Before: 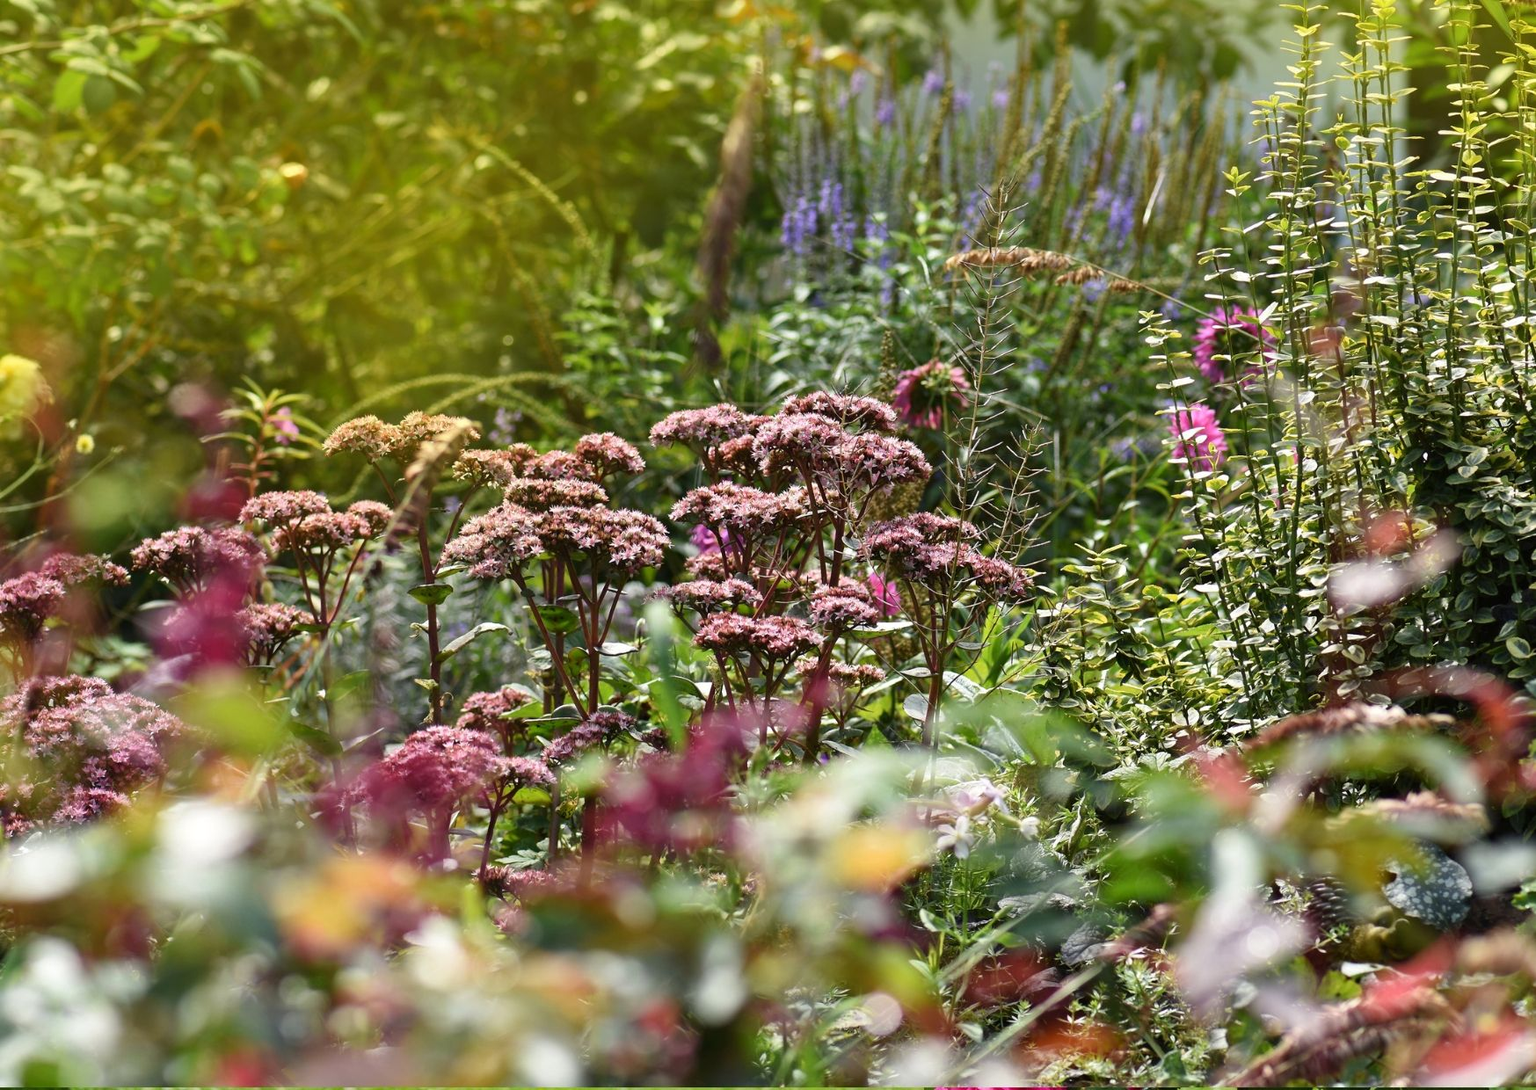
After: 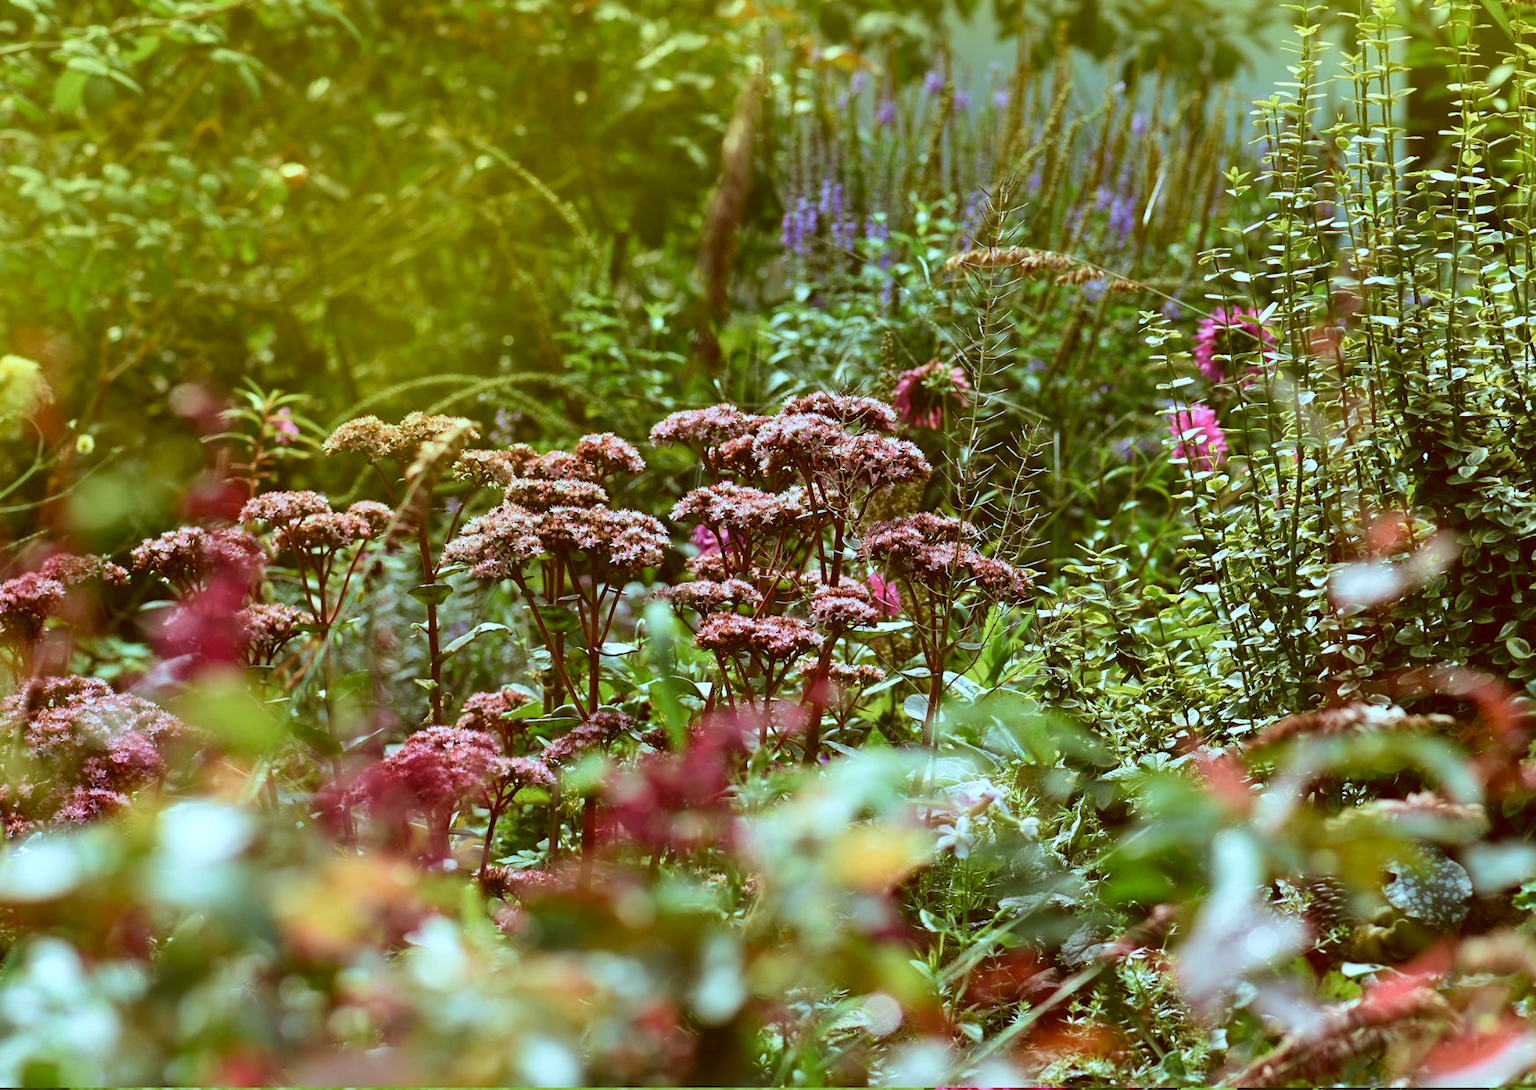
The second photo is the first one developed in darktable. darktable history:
color correction: highlights a* -14.16, highlights b* -16.31, shadows a* 10.31, shadows b* 29.1
velvia: on, module defaults
